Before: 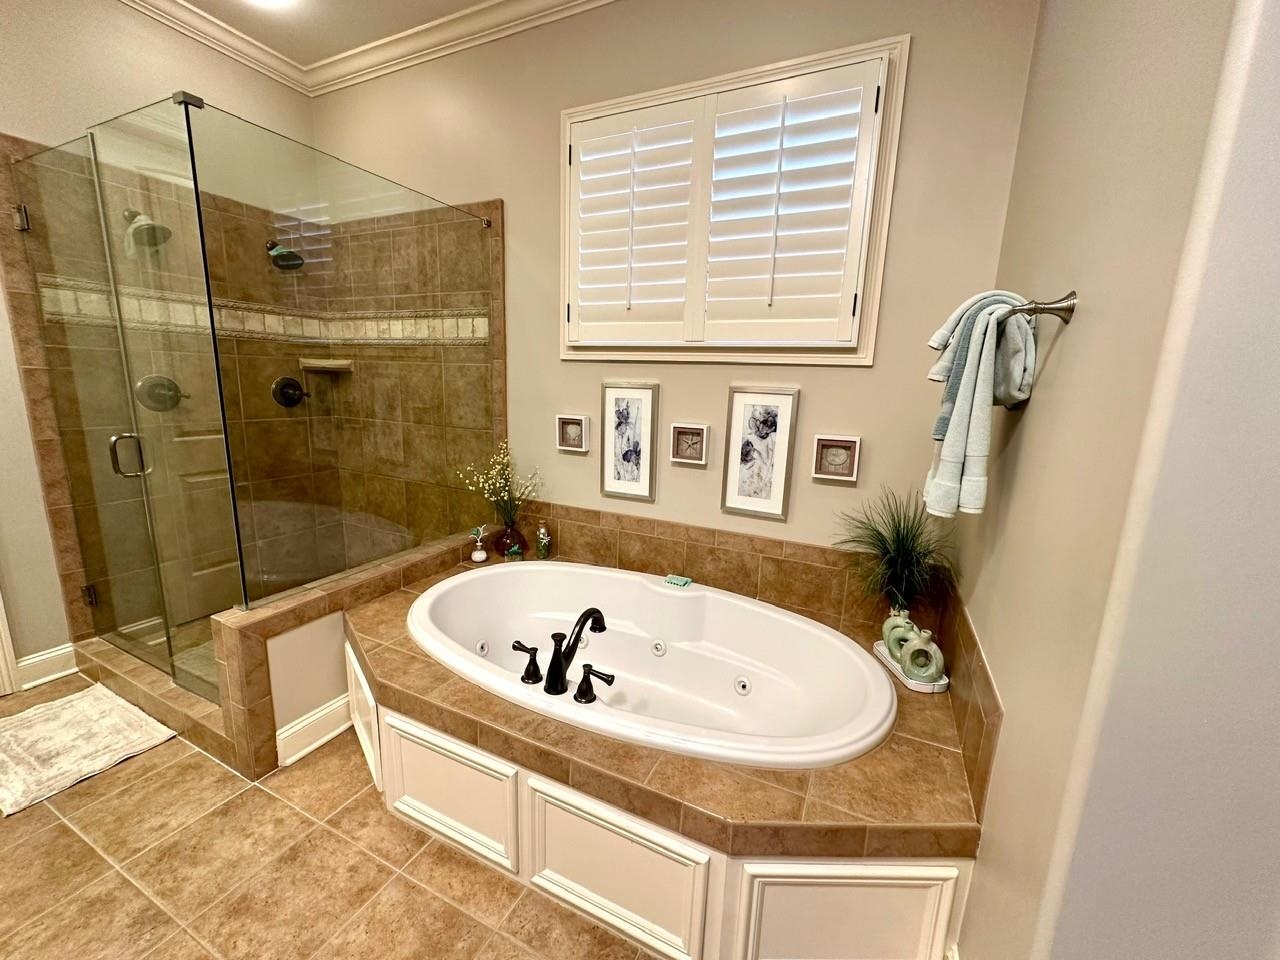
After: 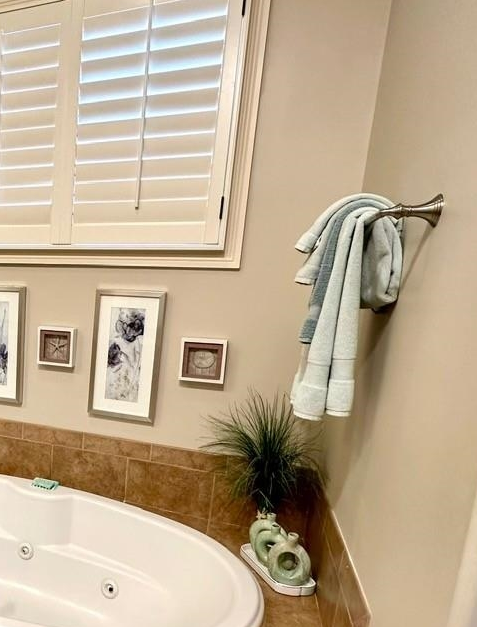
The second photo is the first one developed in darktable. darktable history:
crop and rotate: left 49.468%, top 10.134%, right 13.251%, bottom 24.523%
